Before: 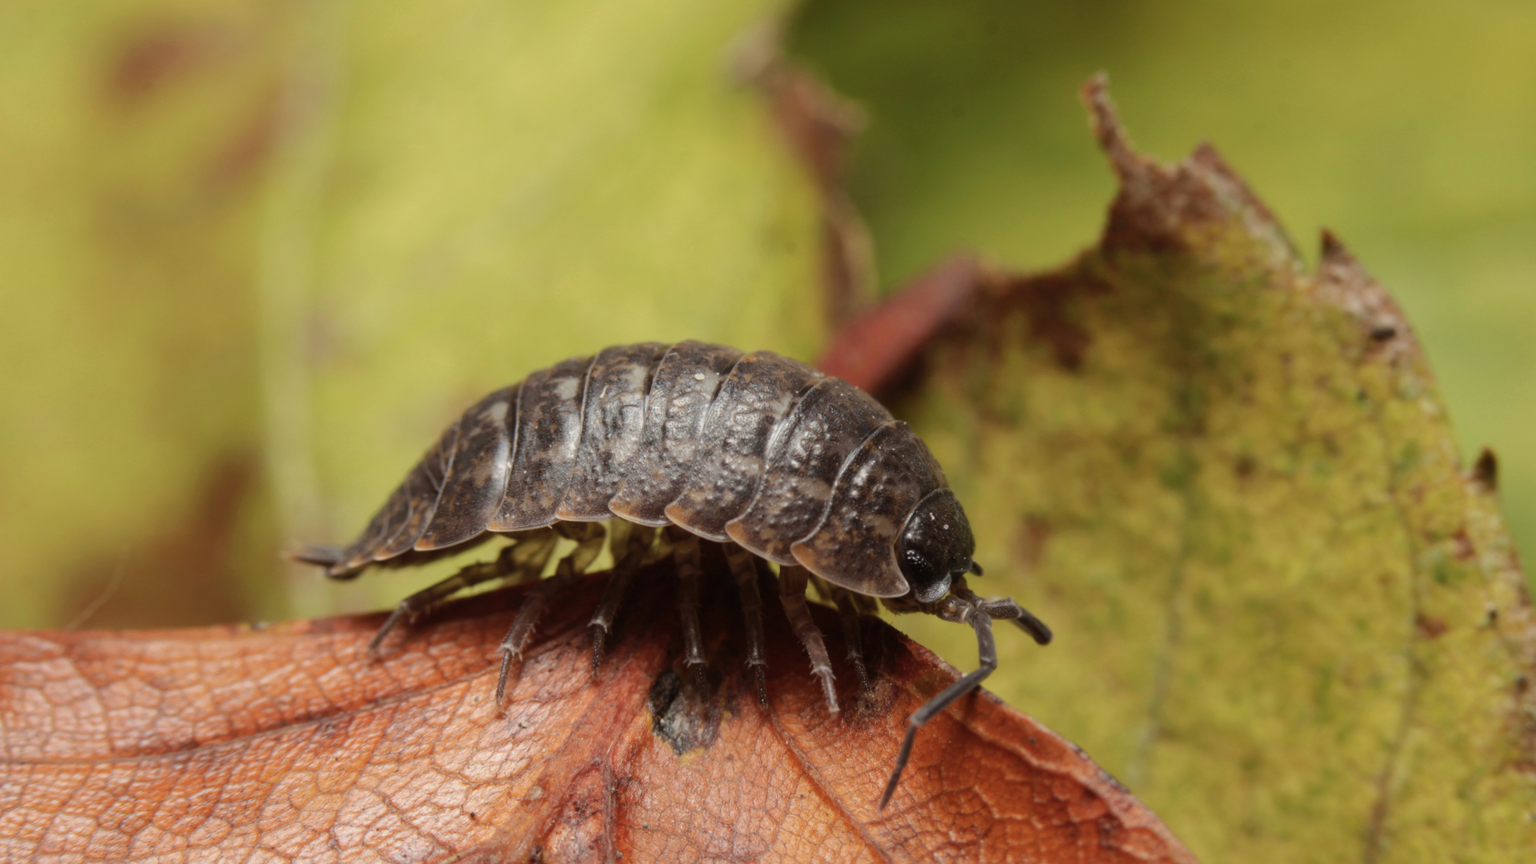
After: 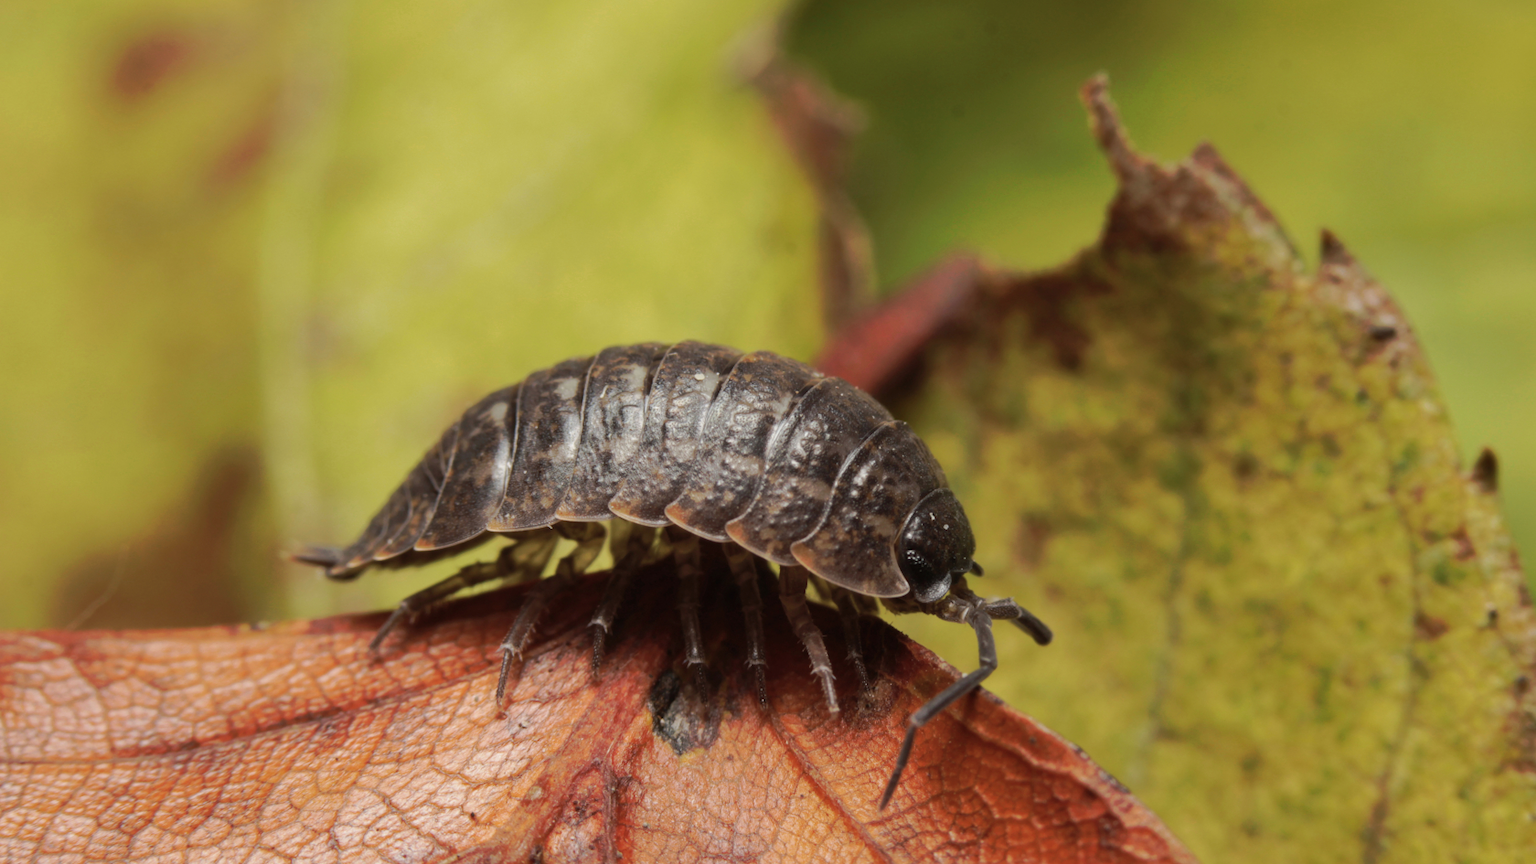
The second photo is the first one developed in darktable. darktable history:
shadows and highlights: shadows 37.33, highlights -26.67, soften with gaussian
tone curve: curves: ch0 [(0, 0) (0.003, 0.003) (0.011, 0.01) (0.025, 0.023) (0.044, 0.042) (0.069, 0.065) (0.1, 0.094) (0.136, 0.128) (0.177, 0.167) (0.224, 0.211) (0.277, 0.261) (0.335, 0.315) (0.399, 0.375) (0.468, 0.441) (0.543, 0.543) (0.623, 0.623) (0.709, 0.709) (0.801, 0.801) (0.898, 0.898) (1, 1)], preserve colors none
